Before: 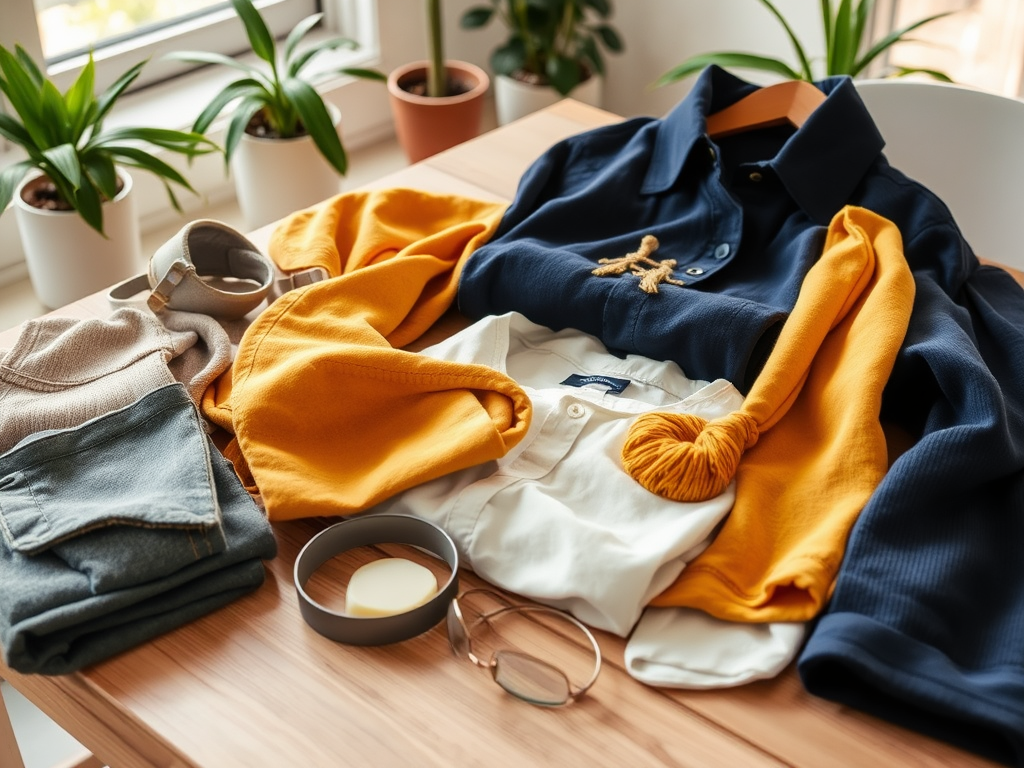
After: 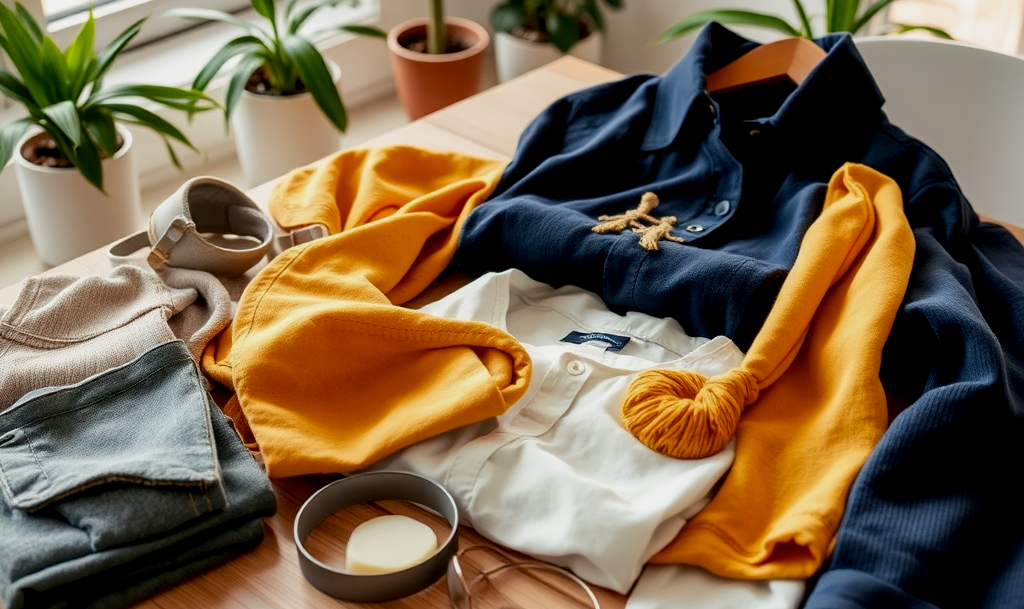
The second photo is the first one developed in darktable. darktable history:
crop and rotate: top 5.667%, bottom 14.937%
exposure: black level correction 0.009, exposure -0.159 EV, compensate highlight preservation false
